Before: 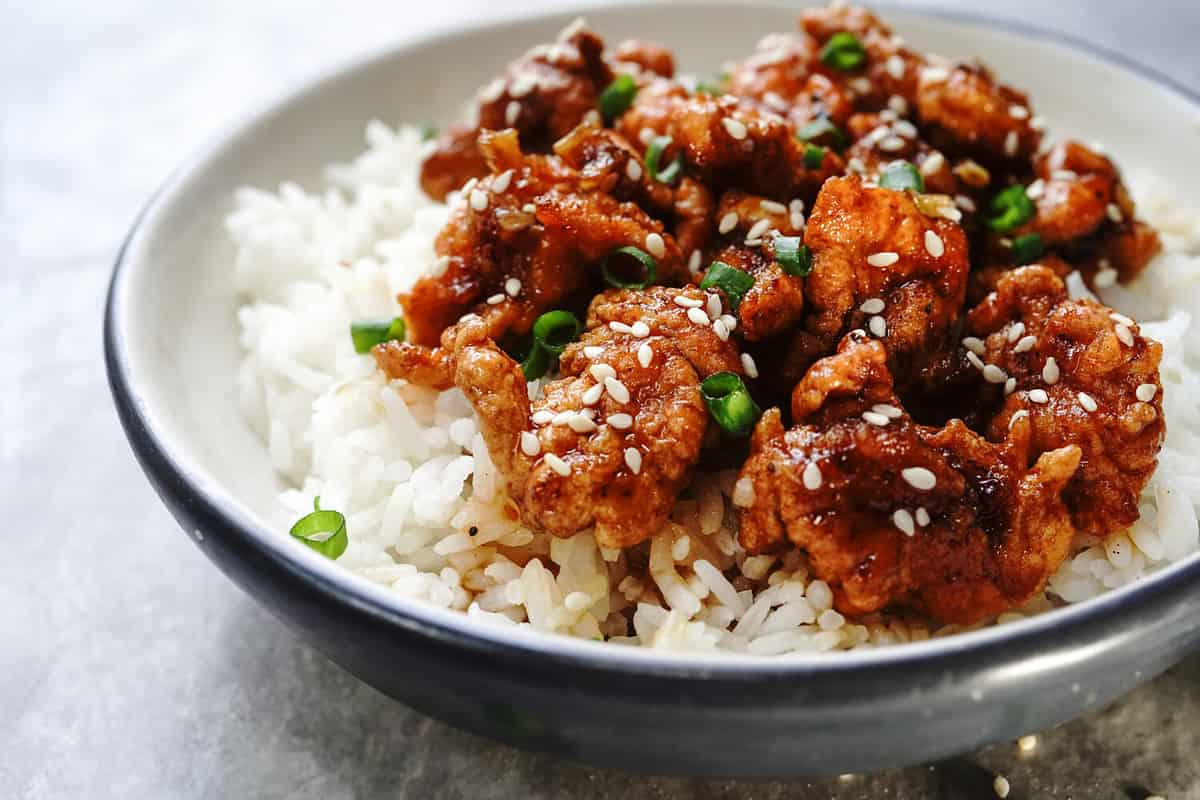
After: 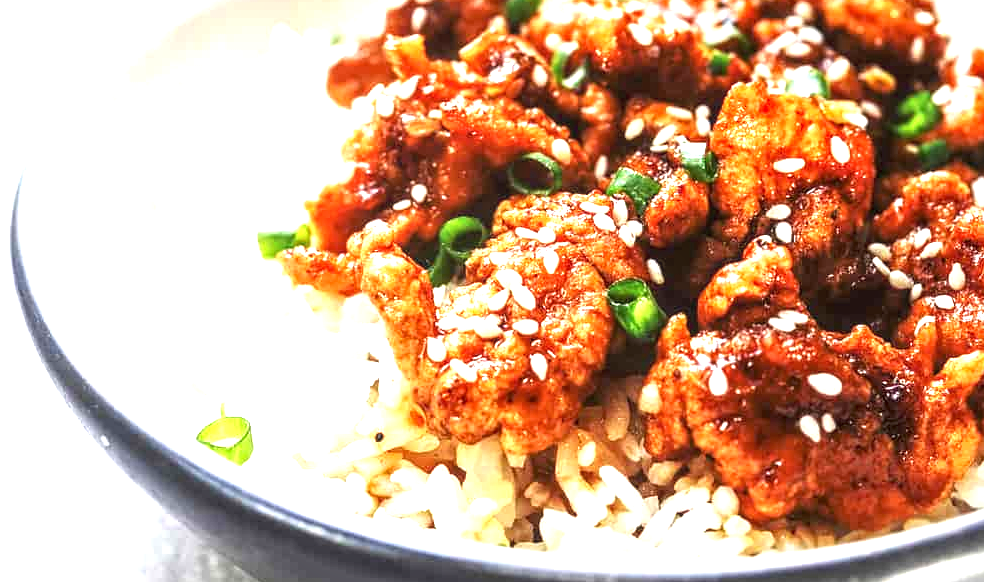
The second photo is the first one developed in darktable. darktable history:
crop: left 7.856%, top 11.836%, right 10.12%, bottom 15.387%
local contrast: on, module defaults
exposure: black level correction 0, exposure 1.6 EV, compensate exposure bias true, compensate highlight preservation false
